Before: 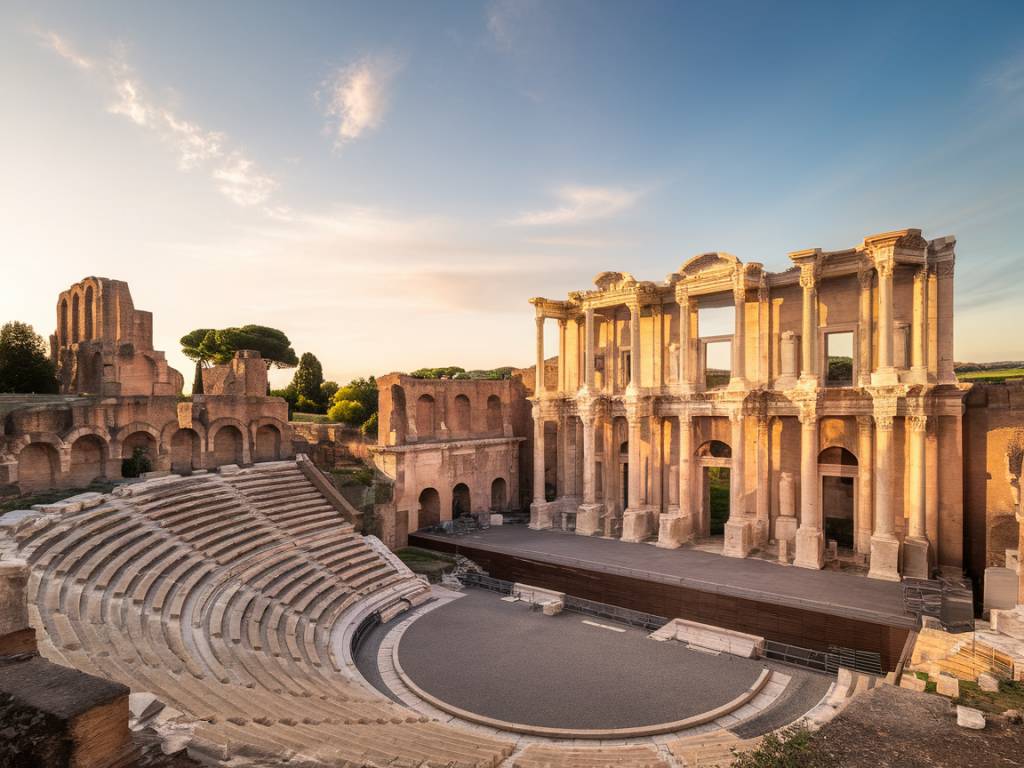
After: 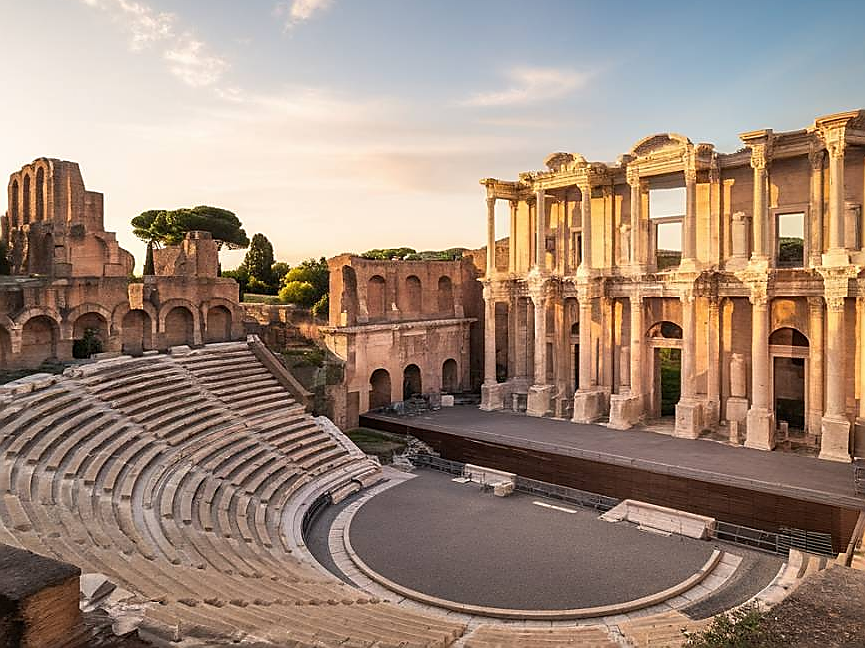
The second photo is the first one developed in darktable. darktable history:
crop and rotate: left 4.842%, top 15.51%, right 10.668%
sharpen: radius 1.4, amount 1.25, threshold 0.7
